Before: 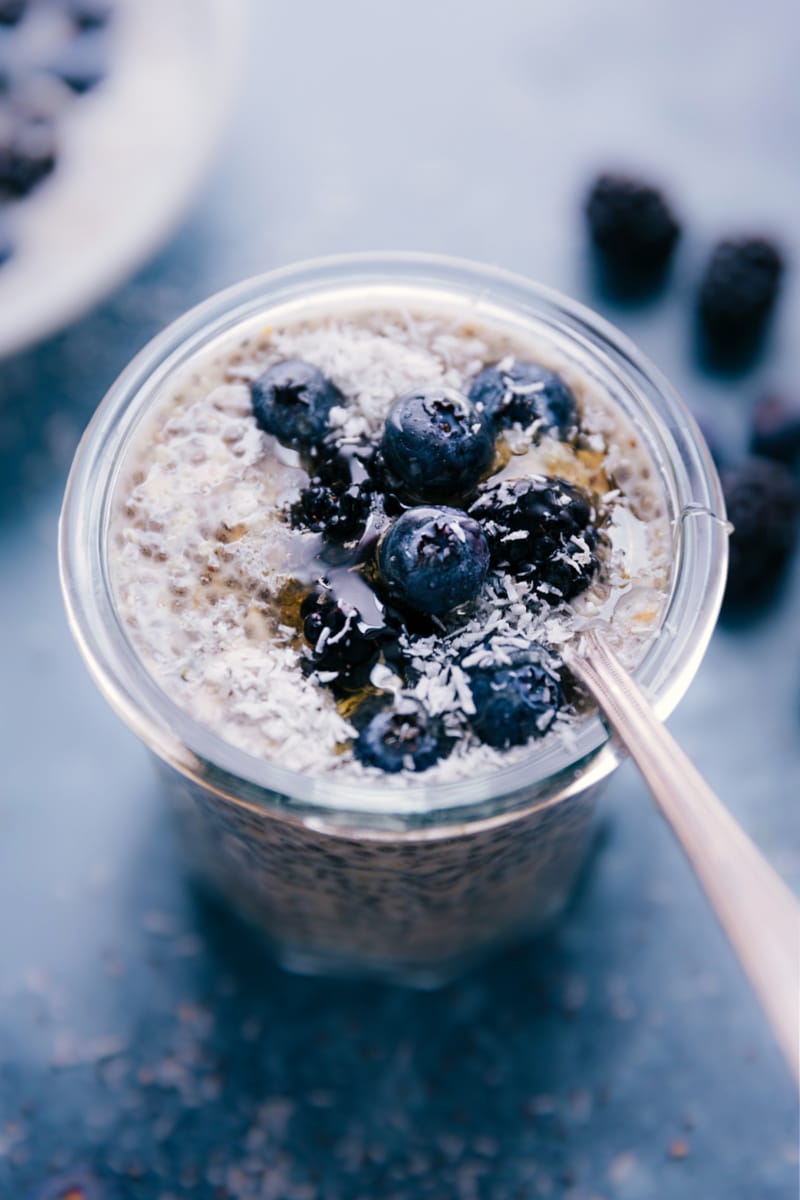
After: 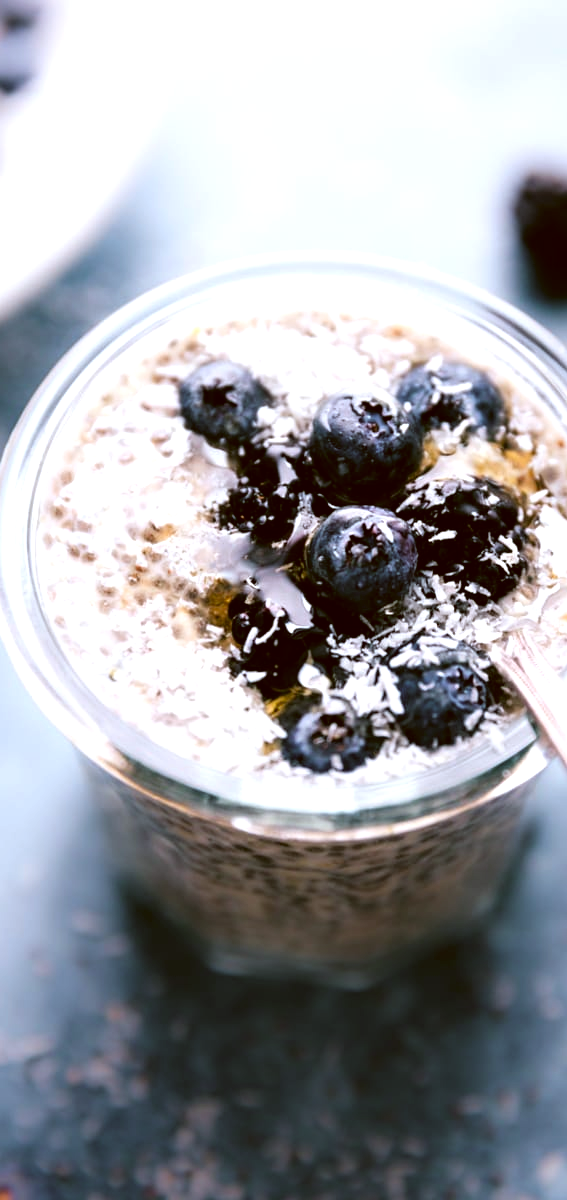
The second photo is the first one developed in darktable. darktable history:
tone equalizer: -8 EV -0.784 EV, -7 EV -0.665 EV, -6 EV -0.59 EV, -5 EV -0.422 EV, -3 EV 0.402 EV, -2 EV 0.6 EV, -1 EV 0.683 EV, +0 EV 0.765 EV
crop and rotate: left 9.004%, right 20.077%
color correction: highlights a* -0.457, highlights b* 0.165, shadows a* 5.17, shadows b* 20.9
